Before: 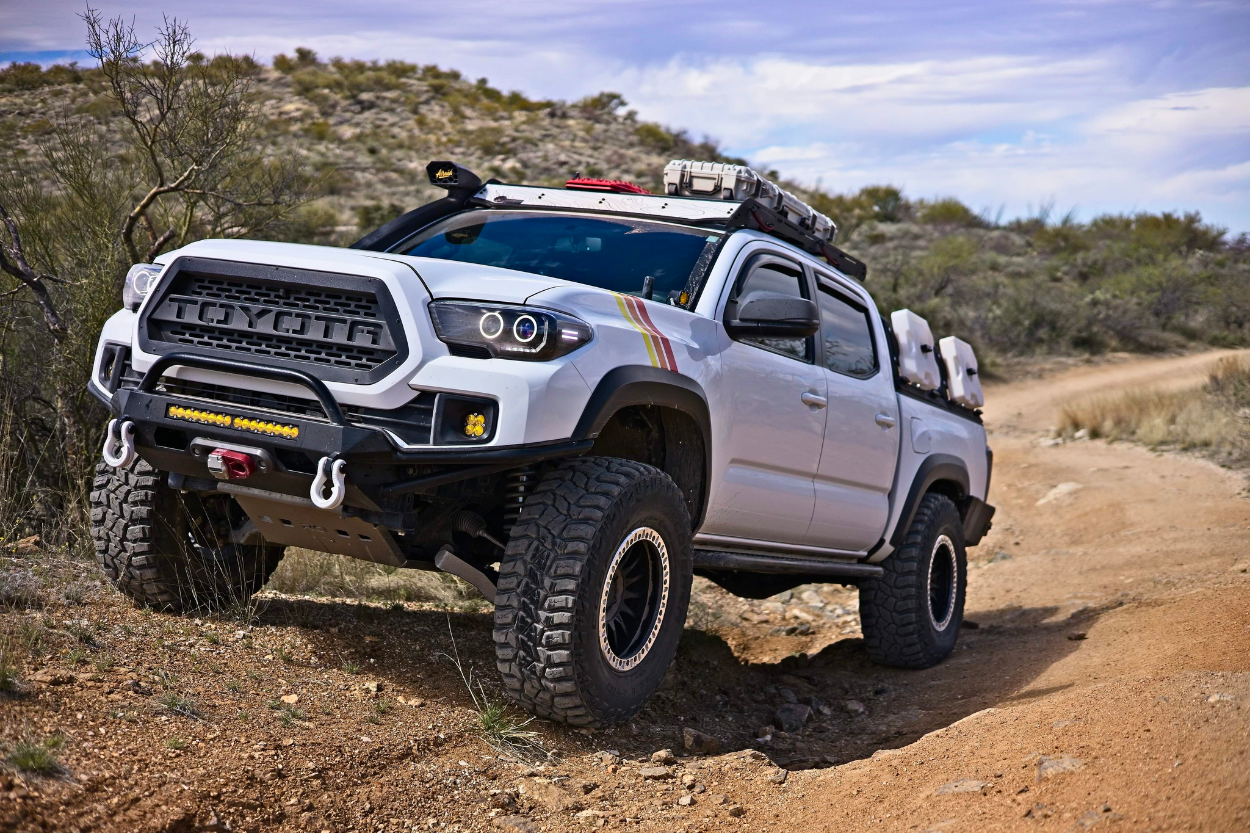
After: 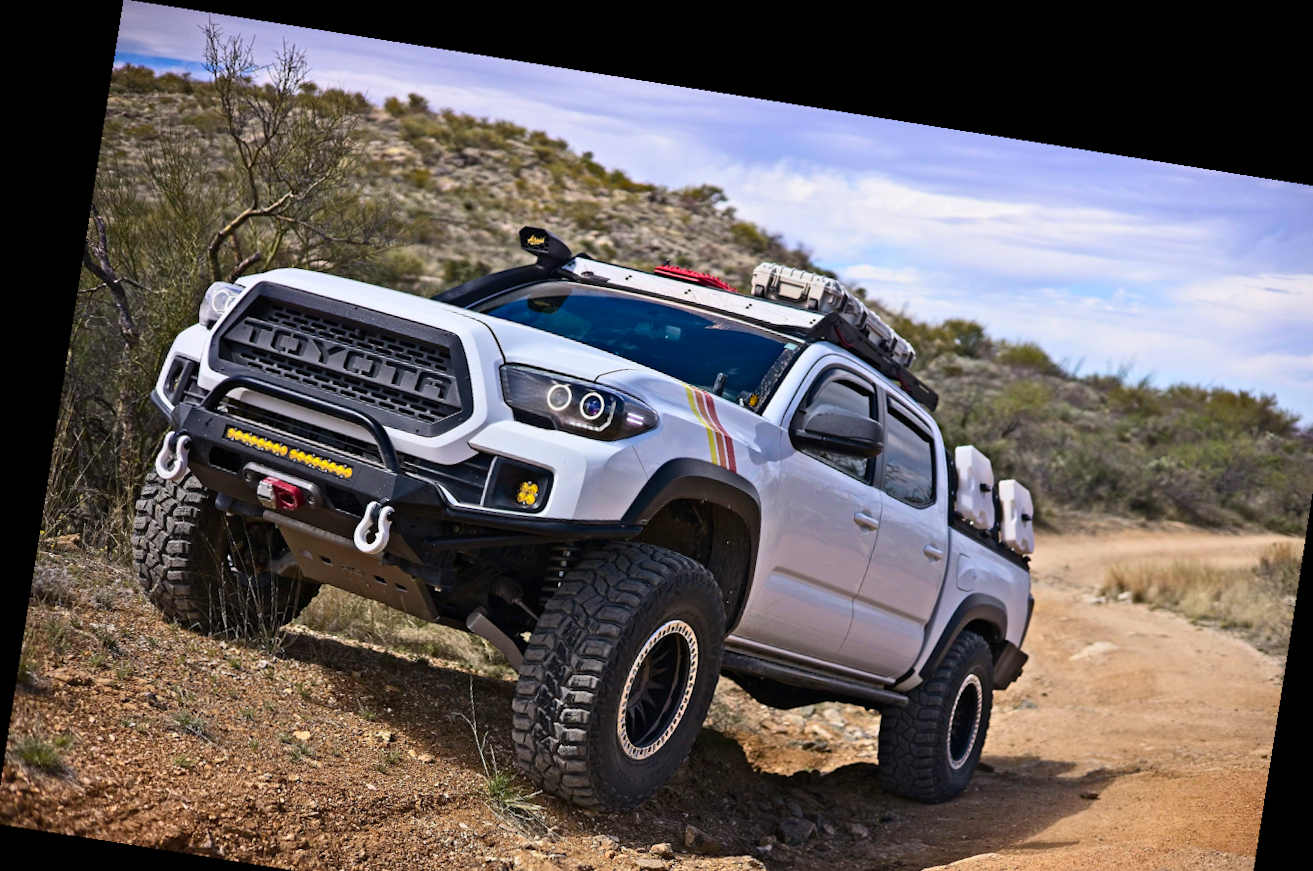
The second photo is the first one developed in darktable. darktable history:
crop and rotate: angle 0.2°, left 0.275%, right 3.127%, bottom 14.18%
contrast brightness saturation: contrast 0.1, brightness 0.03, saturation 0.09
rotate and perspective: rotation 9.12°, automatic cropping off
